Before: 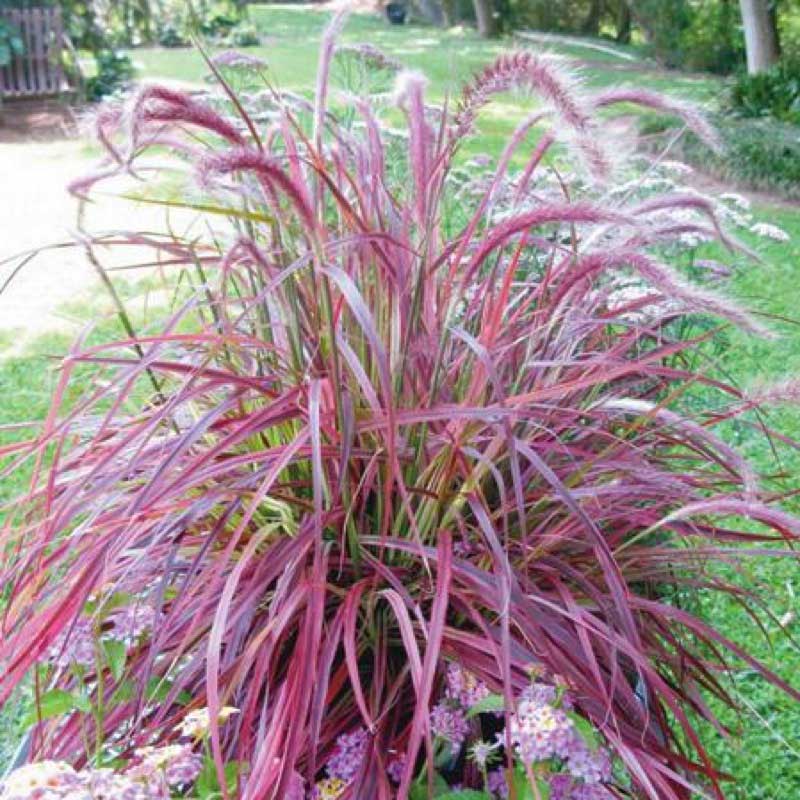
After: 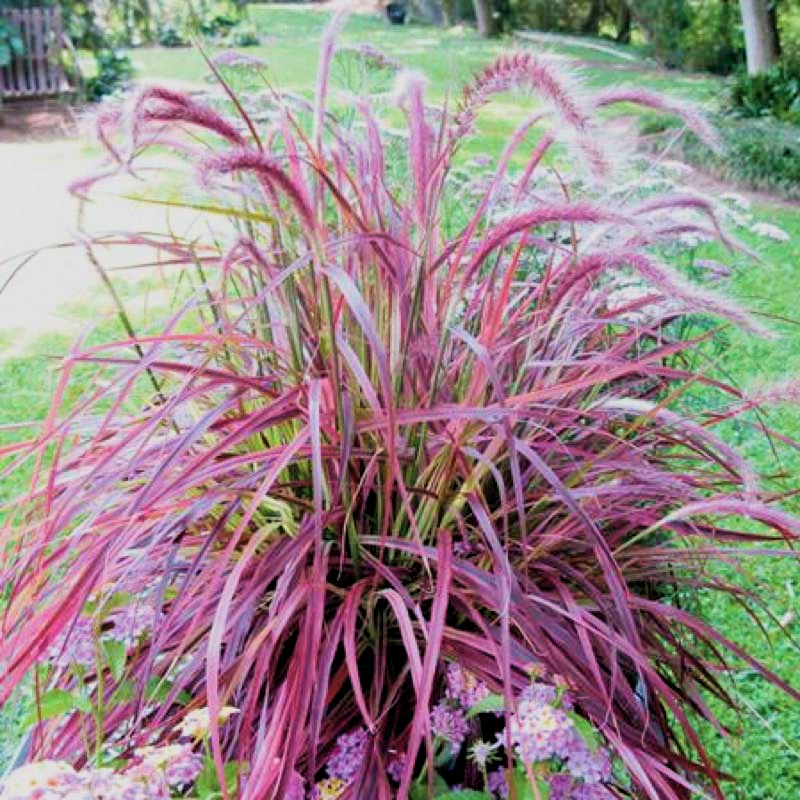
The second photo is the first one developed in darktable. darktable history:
velvia: on, module defaults
filmic rgb: black relative exposure -5 EV, hardness 2.88, contrast 1.3, highlights saturation mix -10%
